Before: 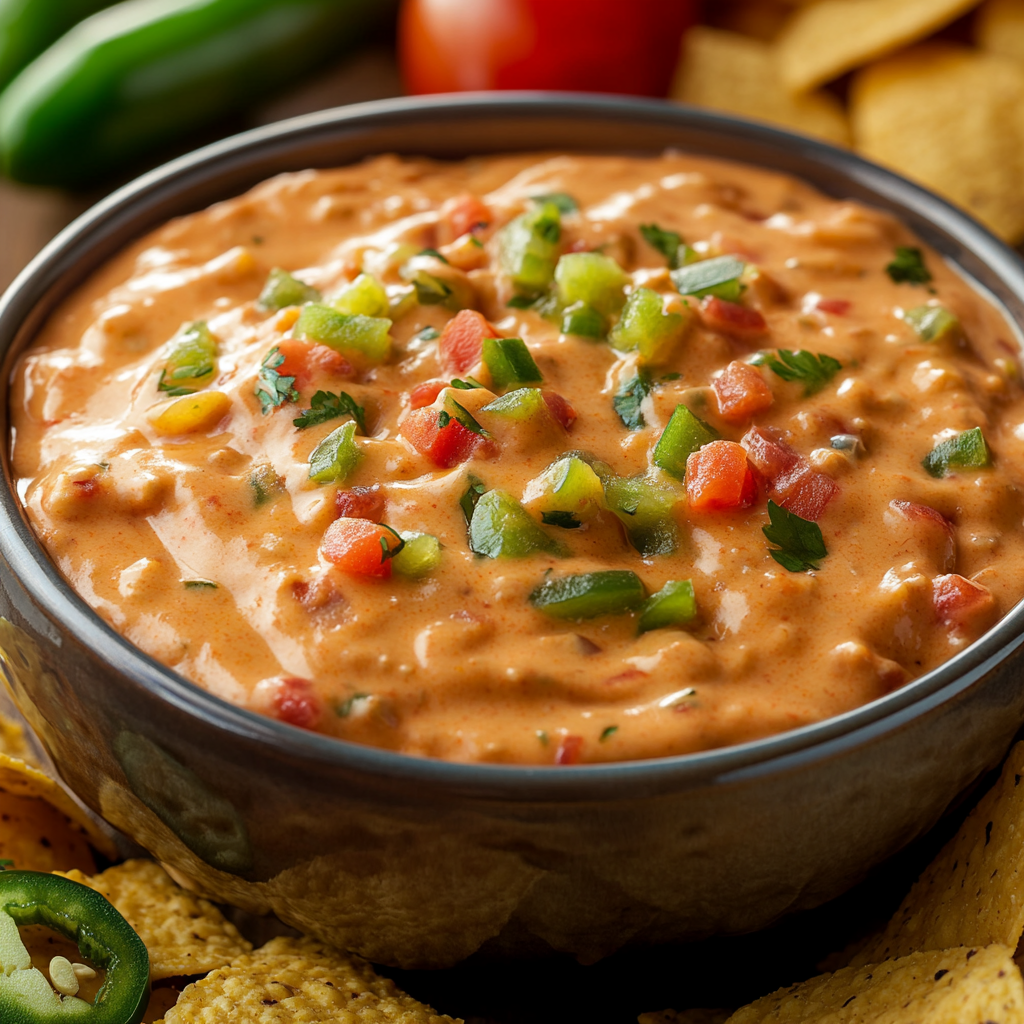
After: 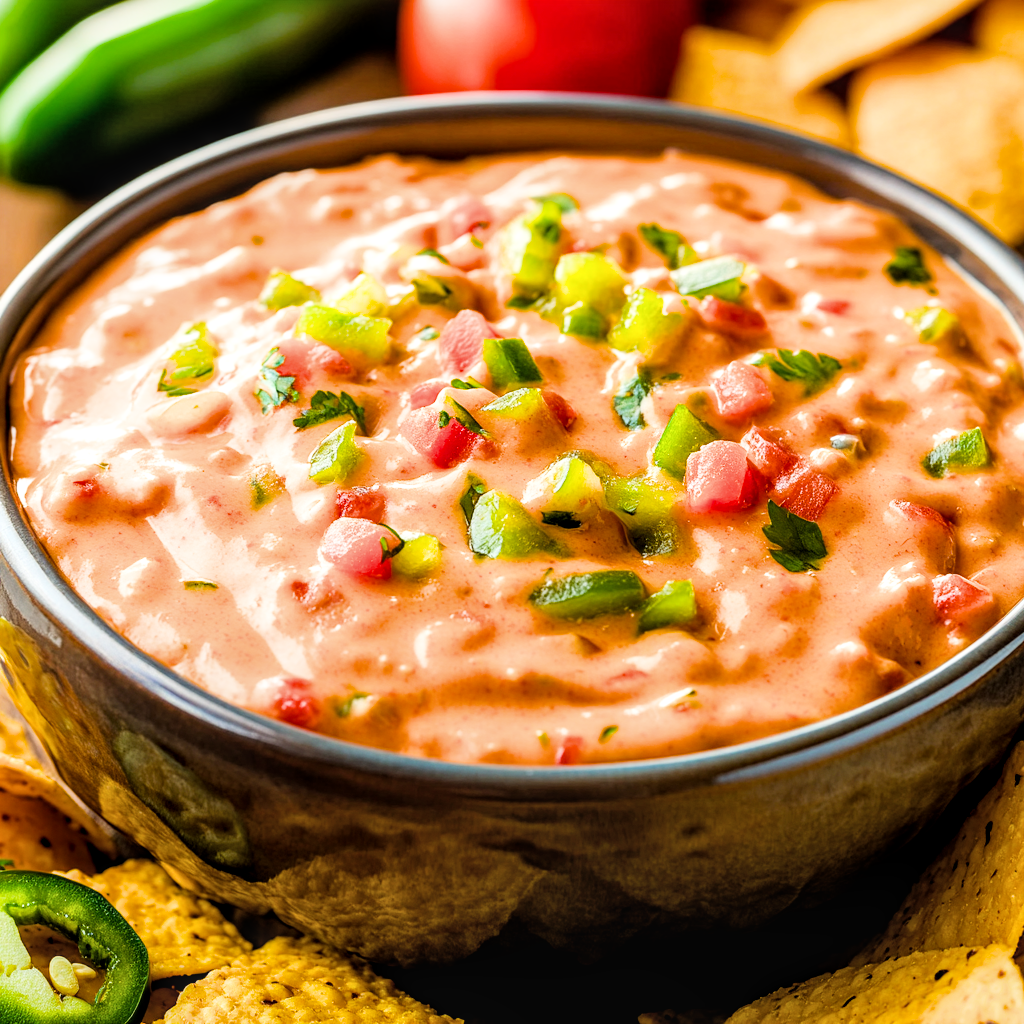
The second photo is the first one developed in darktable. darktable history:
local contrast: on, module defaults
color balance rgb: perceptual saturation grading › global saturation 30%, global vibrance 20%
exposure: black level correction 0, exposure 1.4 EV, compensate exposure bias true, compensate highlight preservation false
filmic rgb: black relative exposure -5 EV, hardness 2.88, contrast 1.2, highlights saturation mix -30%
